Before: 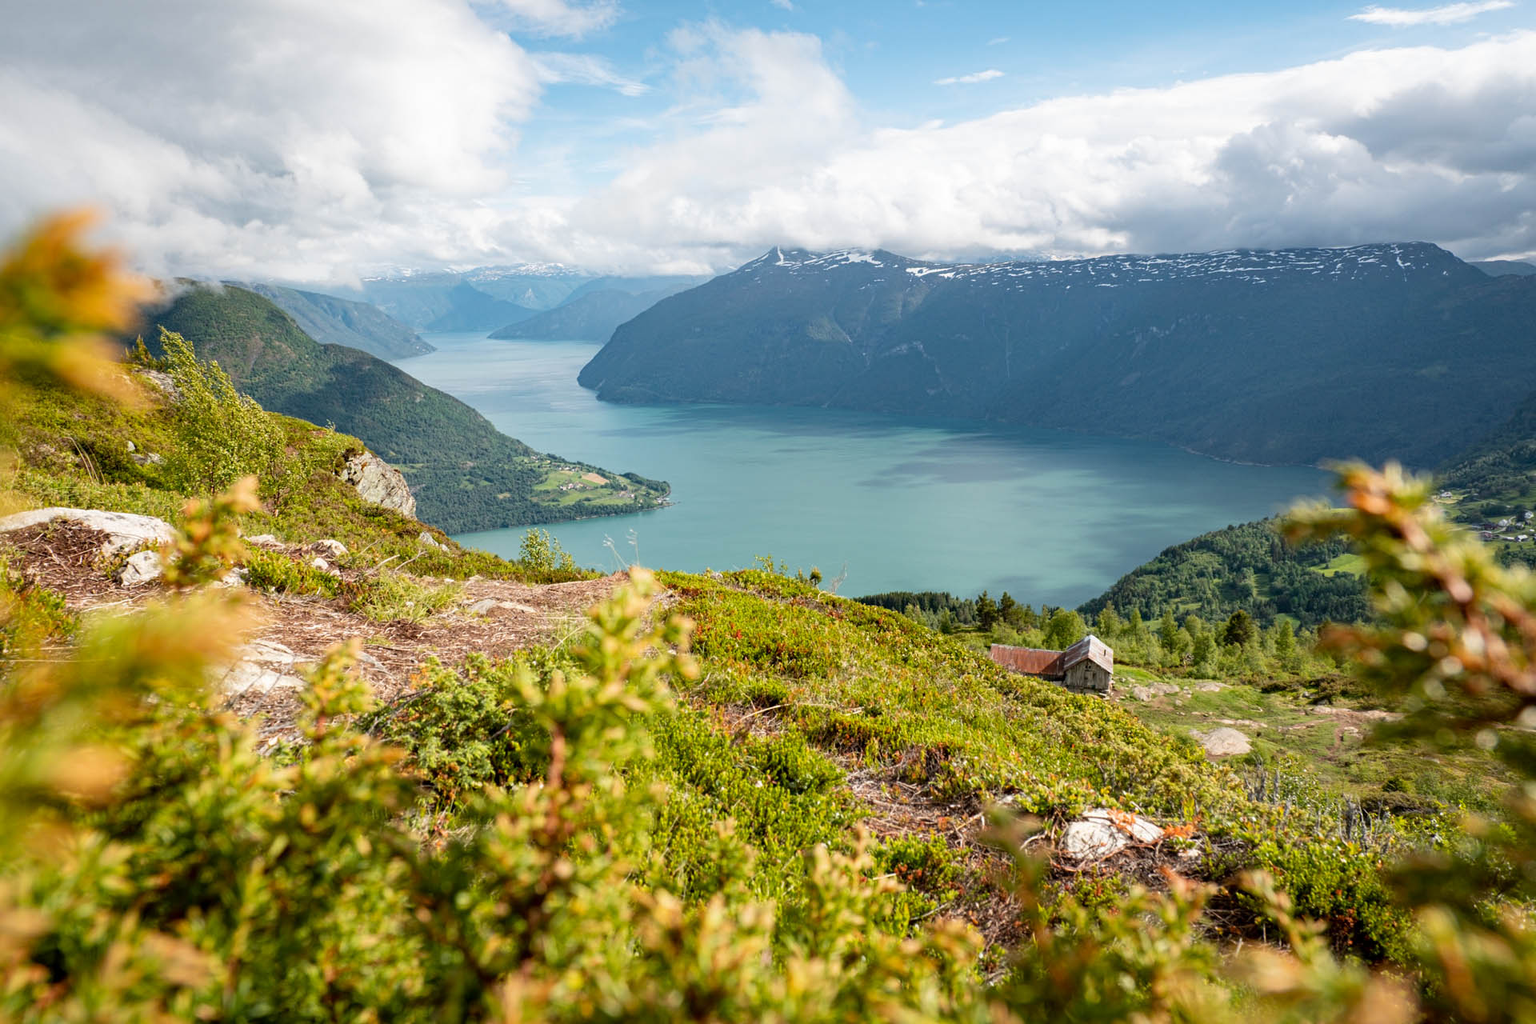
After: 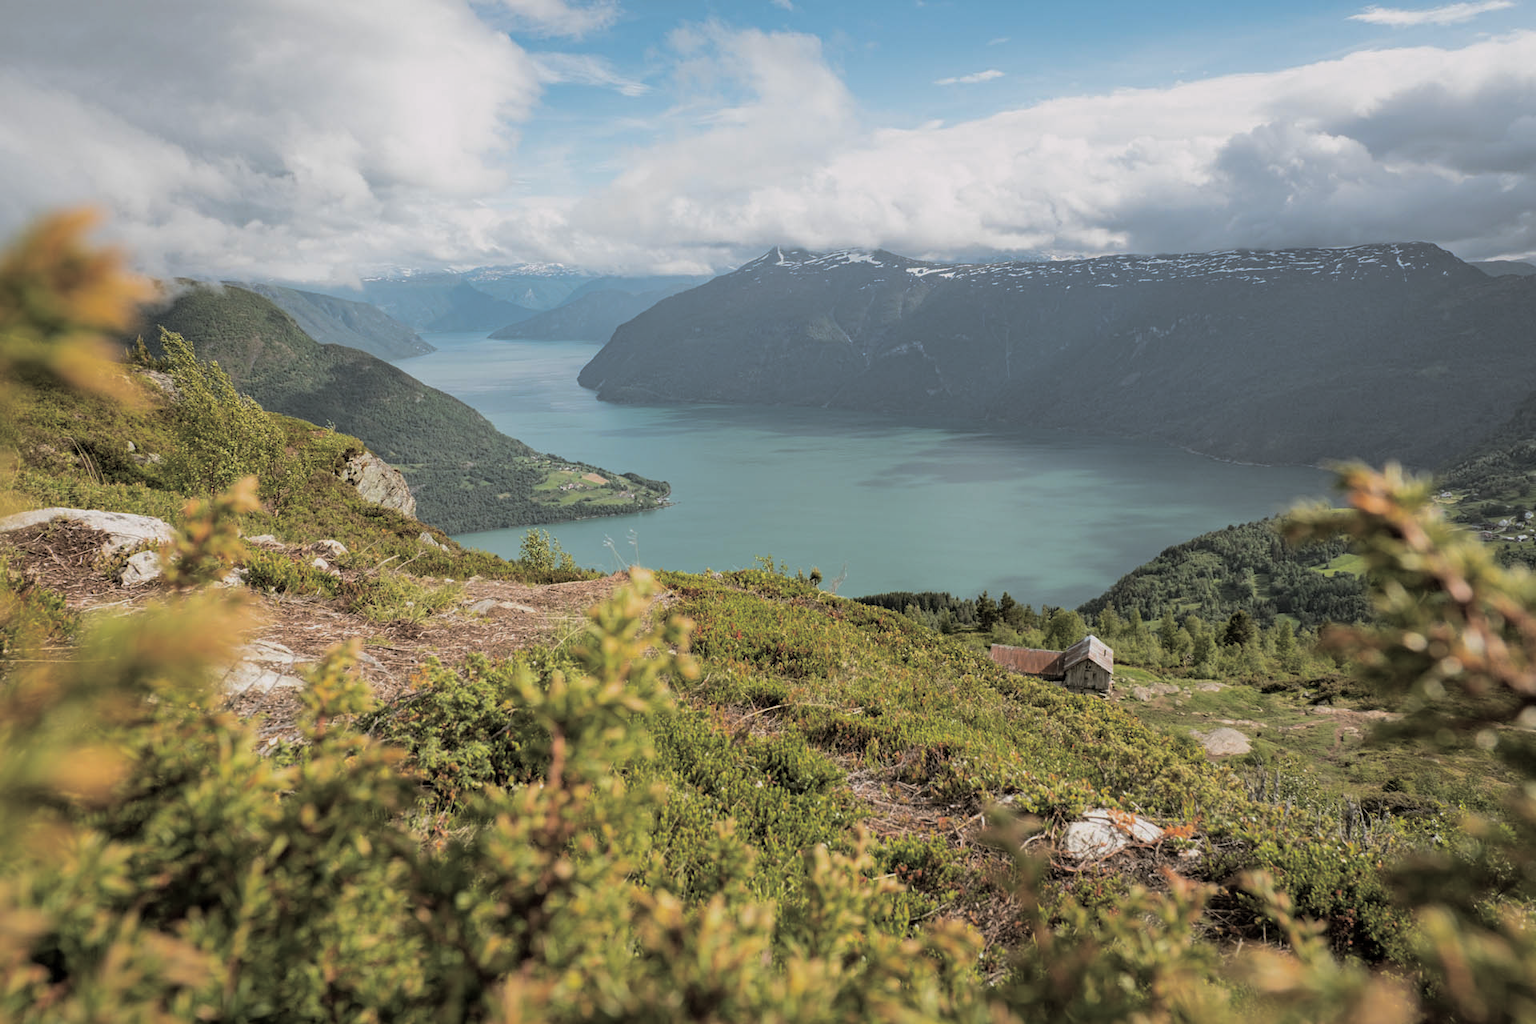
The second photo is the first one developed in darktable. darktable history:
tone equalizer: -8 EV 0.25 EV, -7 EV 0.417 EV, -6 EV 0.417 EV, -5 EV 0.25 EV, -3 EV -0.25 EV, -2 EV -0.417 EV, -1 EV -0.417 EV, +0 EV -0.25 EV, edges refinement/feathering 500, mask exposure compensation -1.57 EV, preserve details guided filter
split-toning: shadows › hue 46.8°, shadows › saturation 0.17, highlights › hue 316.8°, highlights › saturation 0.27, balance -51.82
